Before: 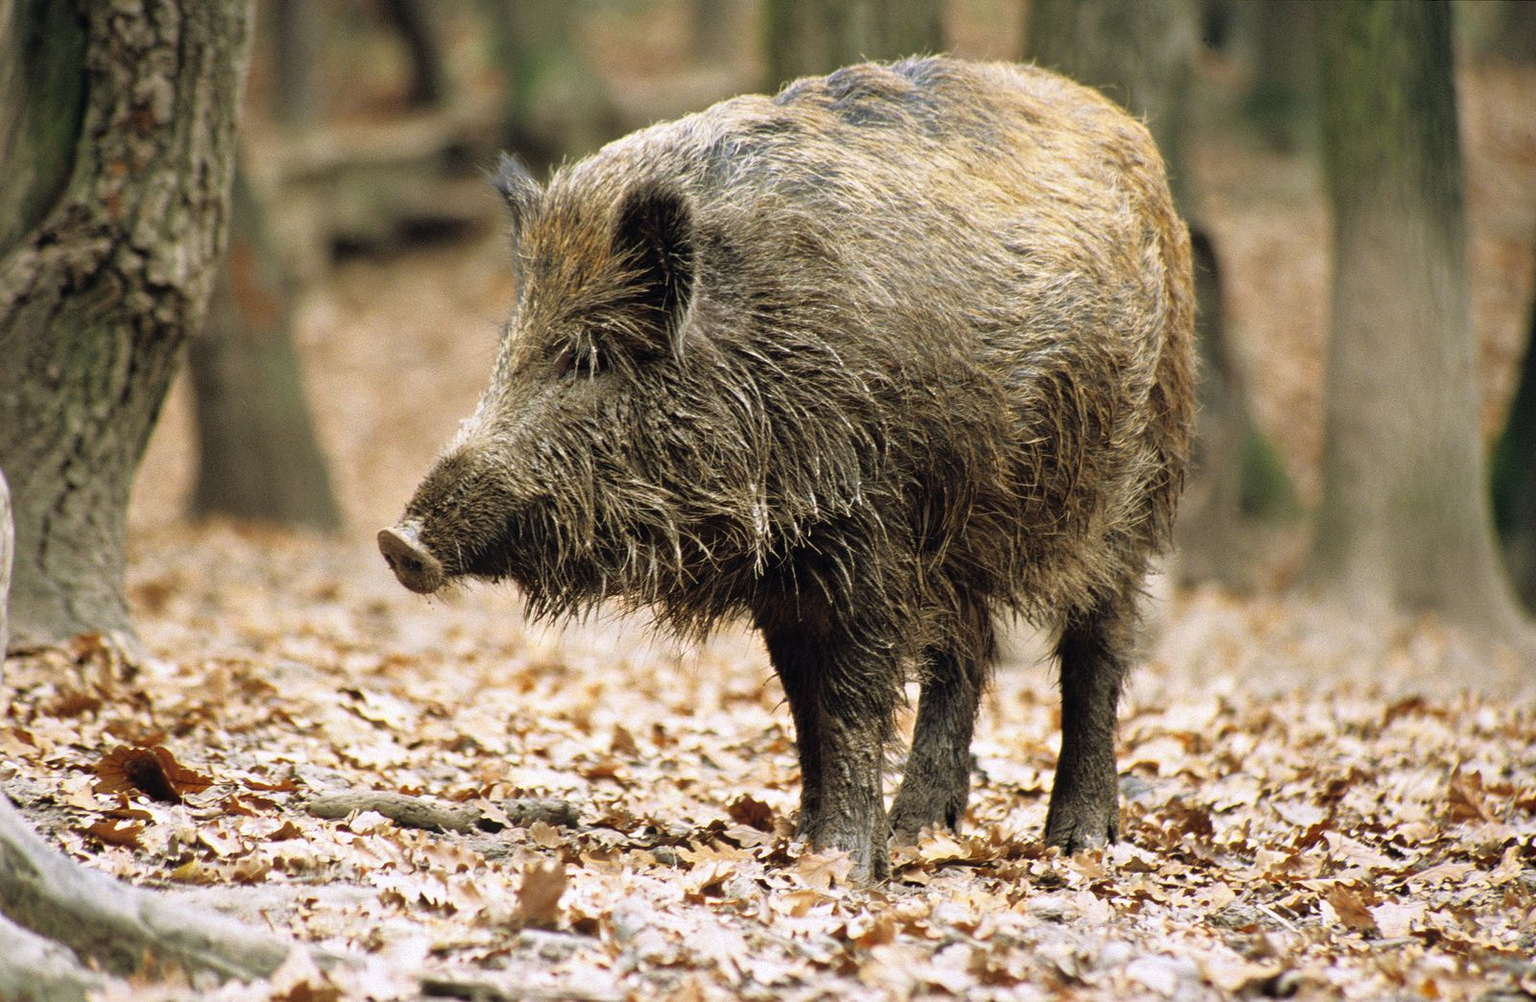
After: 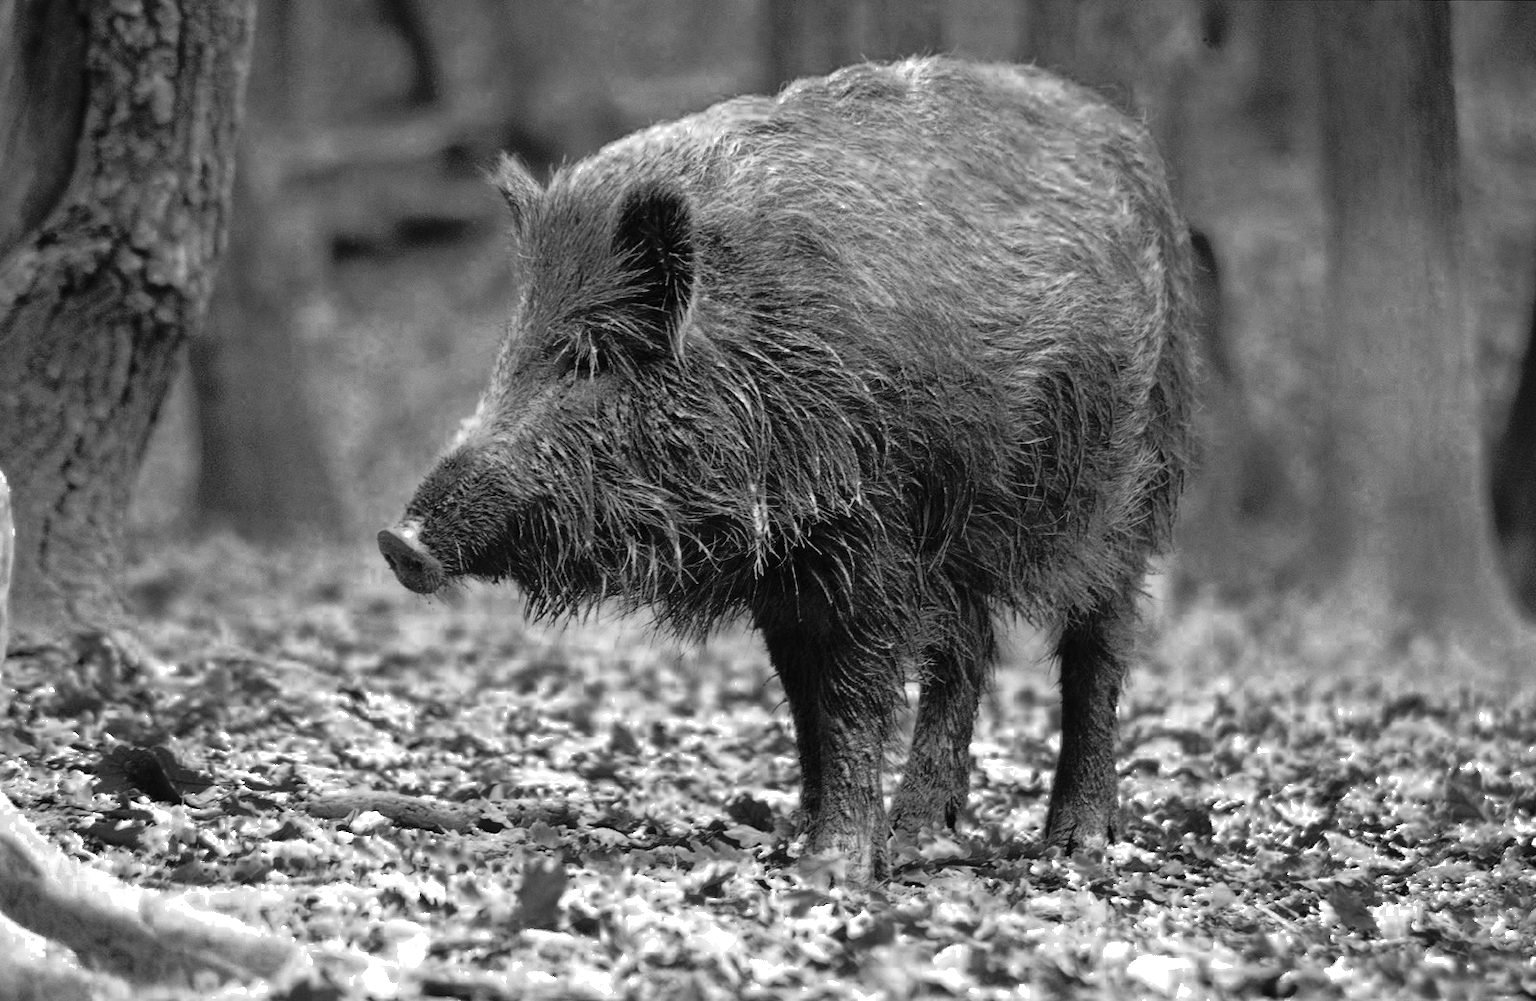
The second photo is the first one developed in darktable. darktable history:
crop: bottom 0.053%
color zones: curves: ch0 [(0.287, 0.048) (0.493, 0.484) (0.737, 0.816)]; ch1 [(0, 0) (0.143, 0) (0.286, 0) (0.429, 0) (0.571, 0) (0.714, 0) (0.857, 0)]
base curve: curves: ch0 [(0, 0) (0.028, 0.03) (0.121, 0.232) (0.46, 0.748) (0.859, 0.968) (1, 1)]
